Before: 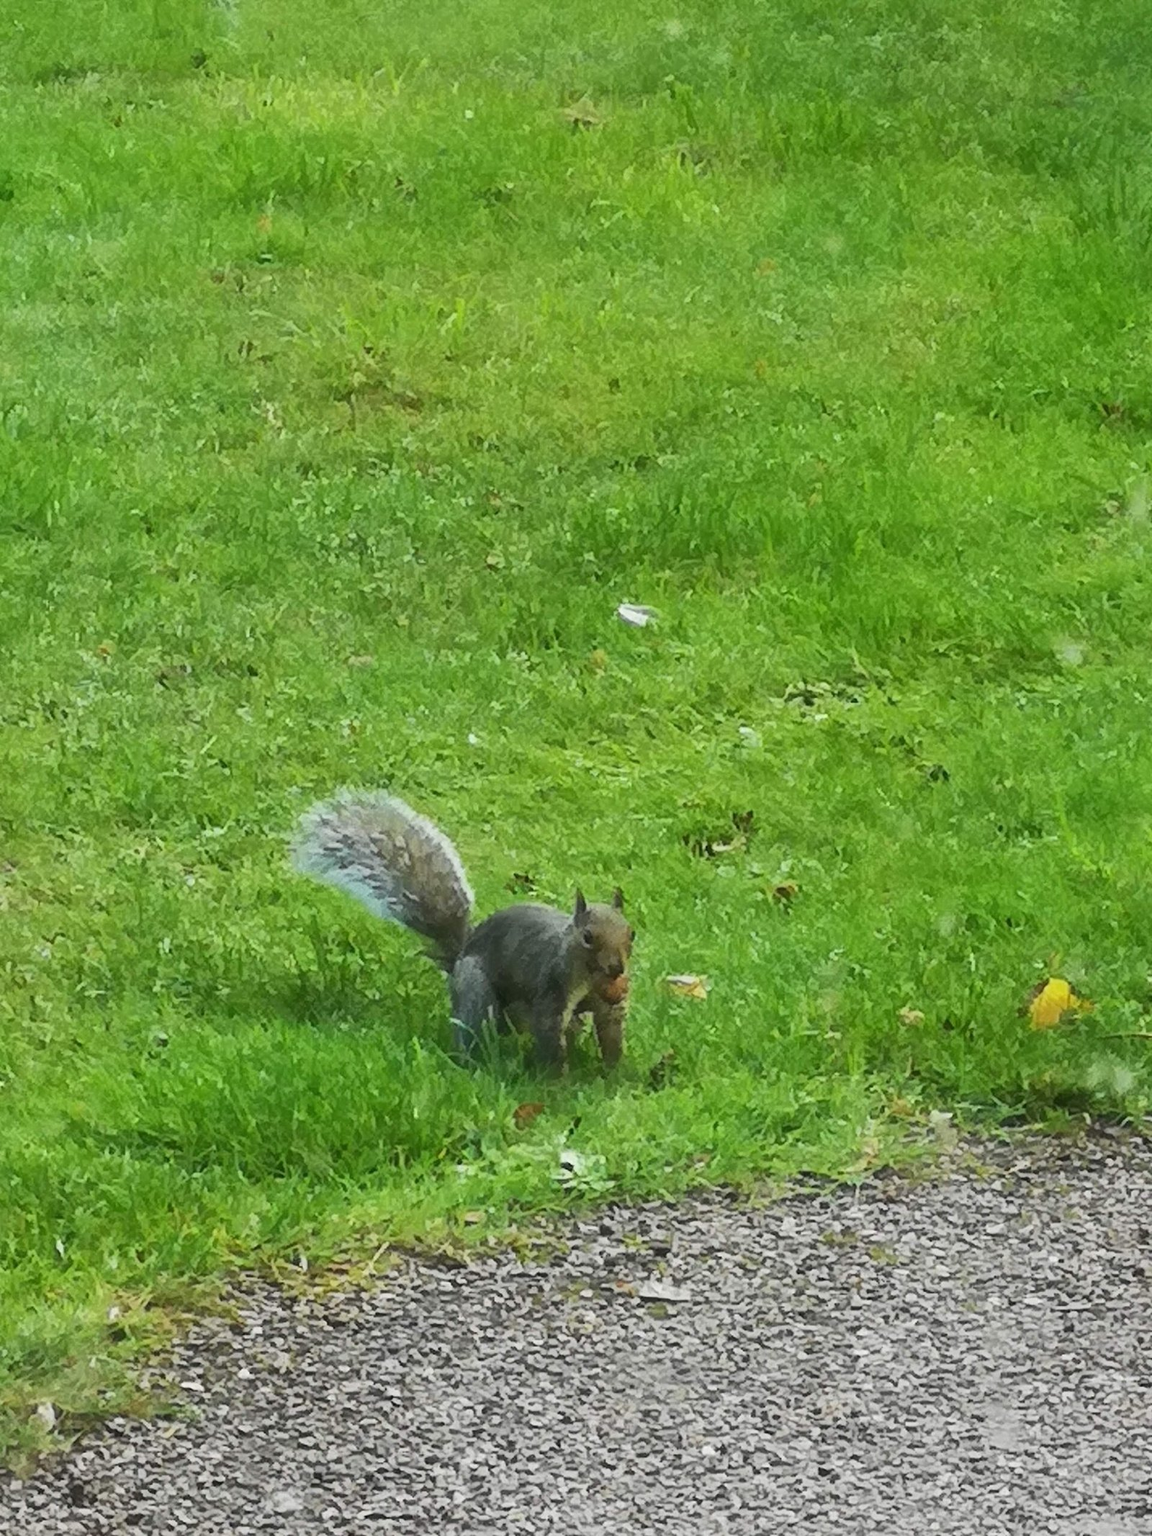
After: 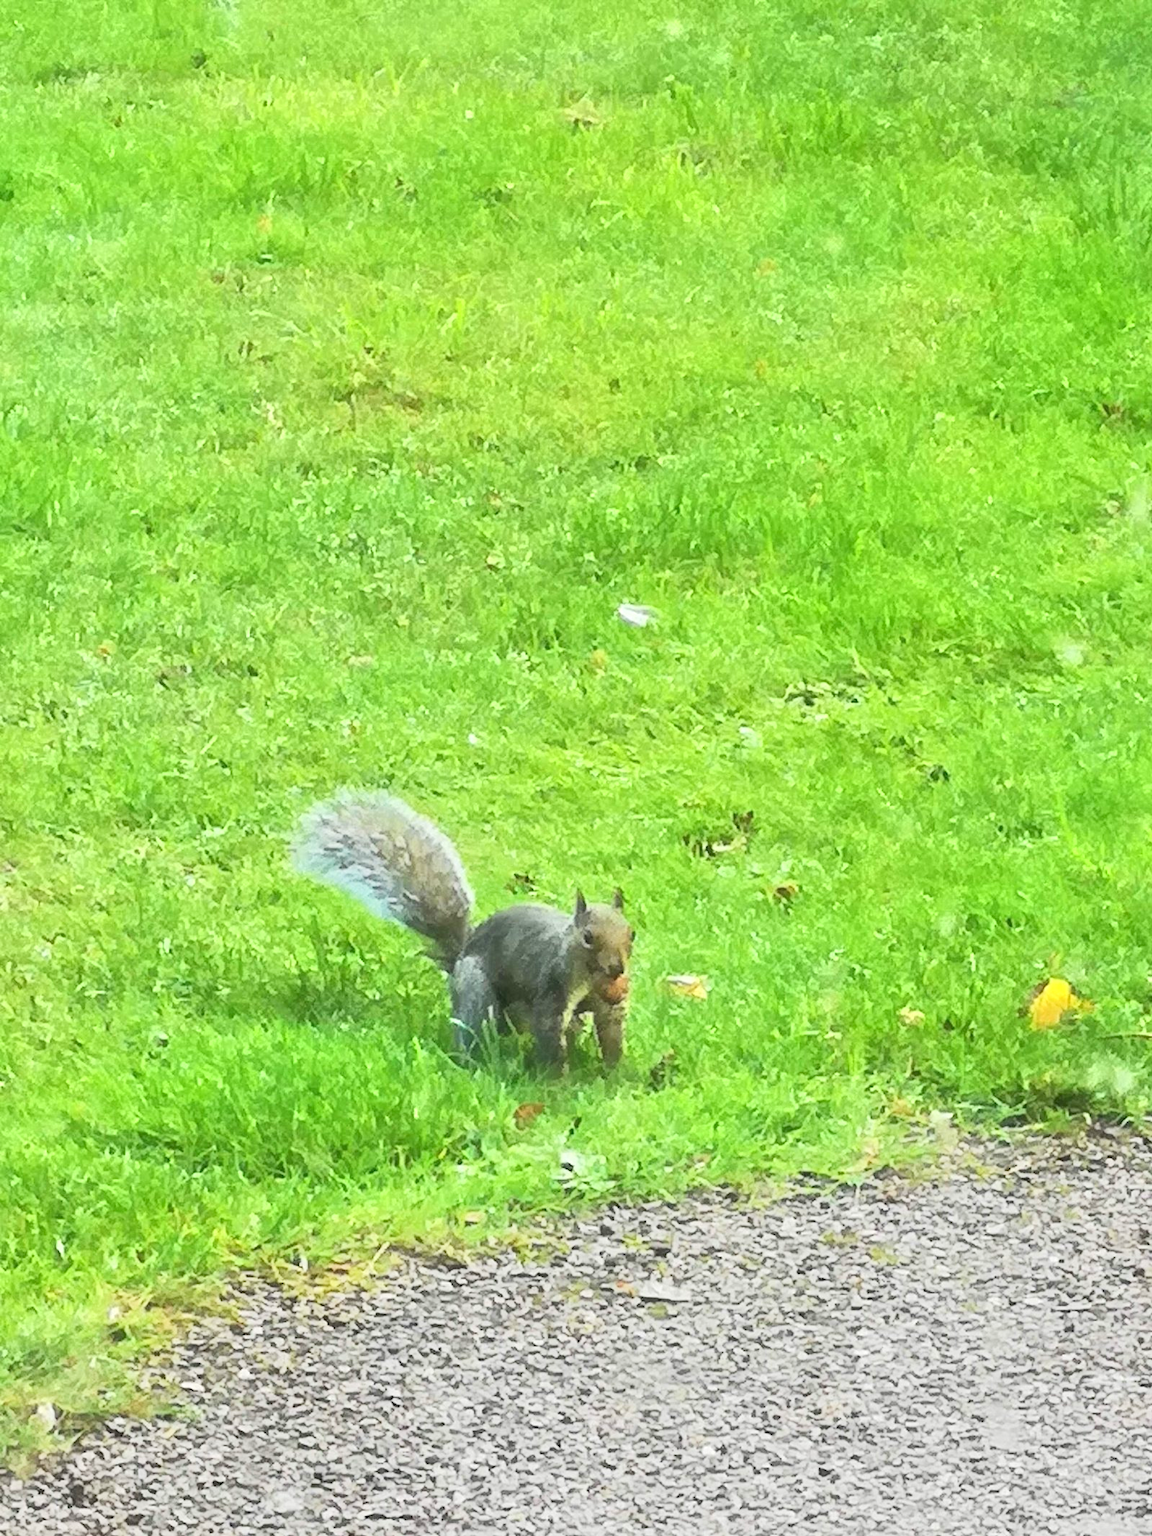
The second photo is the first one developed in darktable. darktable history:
tone equalizer: -7 EV 0.152 EV, -6 EV 0.631 EV, -5 EV 1.19 EV, -4 EV 1.36 EV, -3 EV 1.18 EV, -2 EV 0.6 EV, -1 EV 0.155 EV, edges refinement/feathering 500, mask exposure compensation -1.57 EV, preserve details guided filter
